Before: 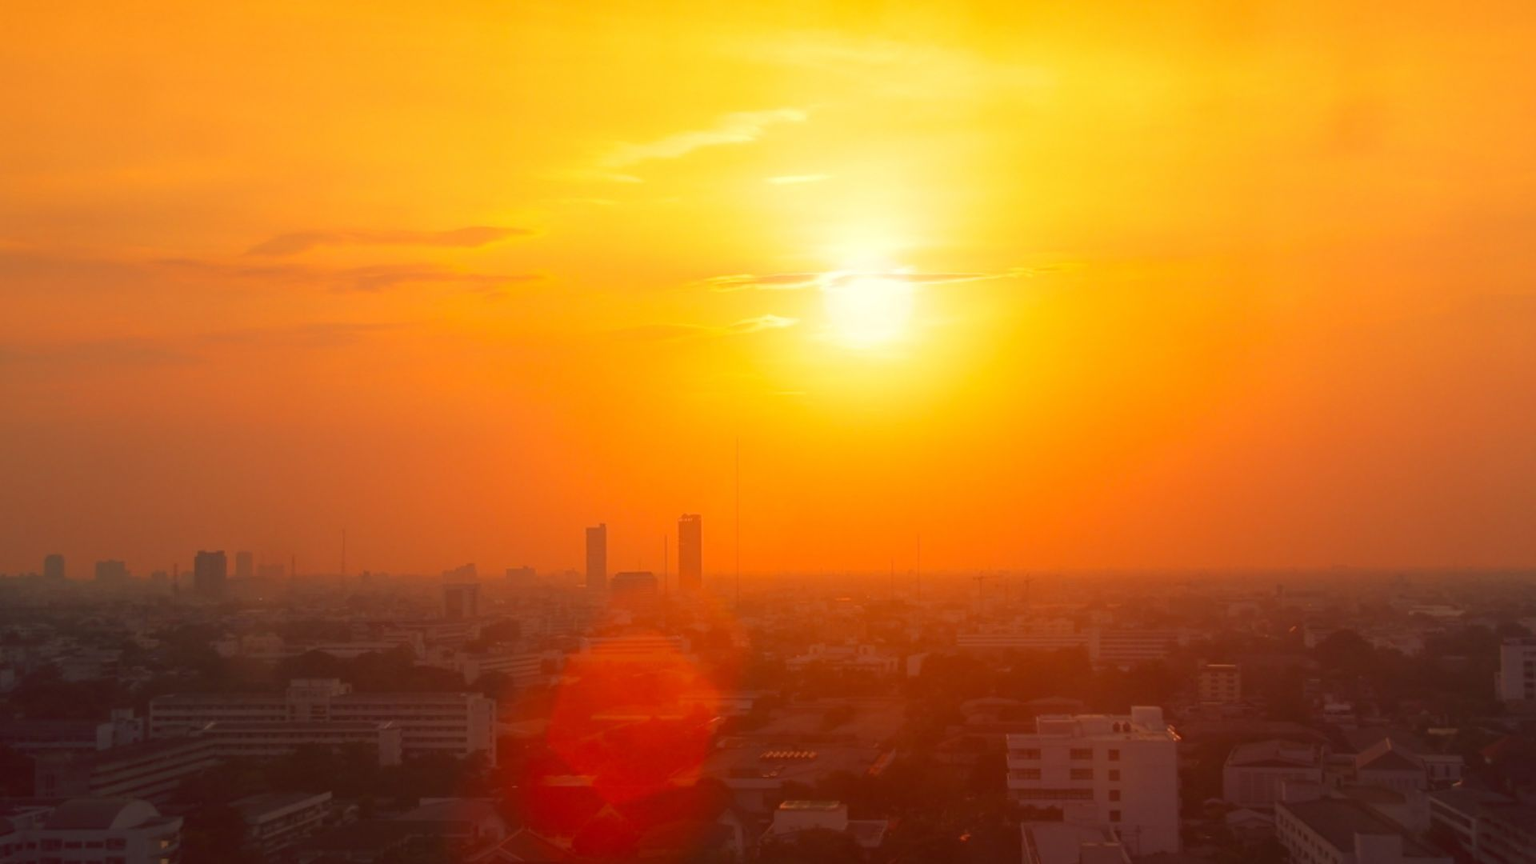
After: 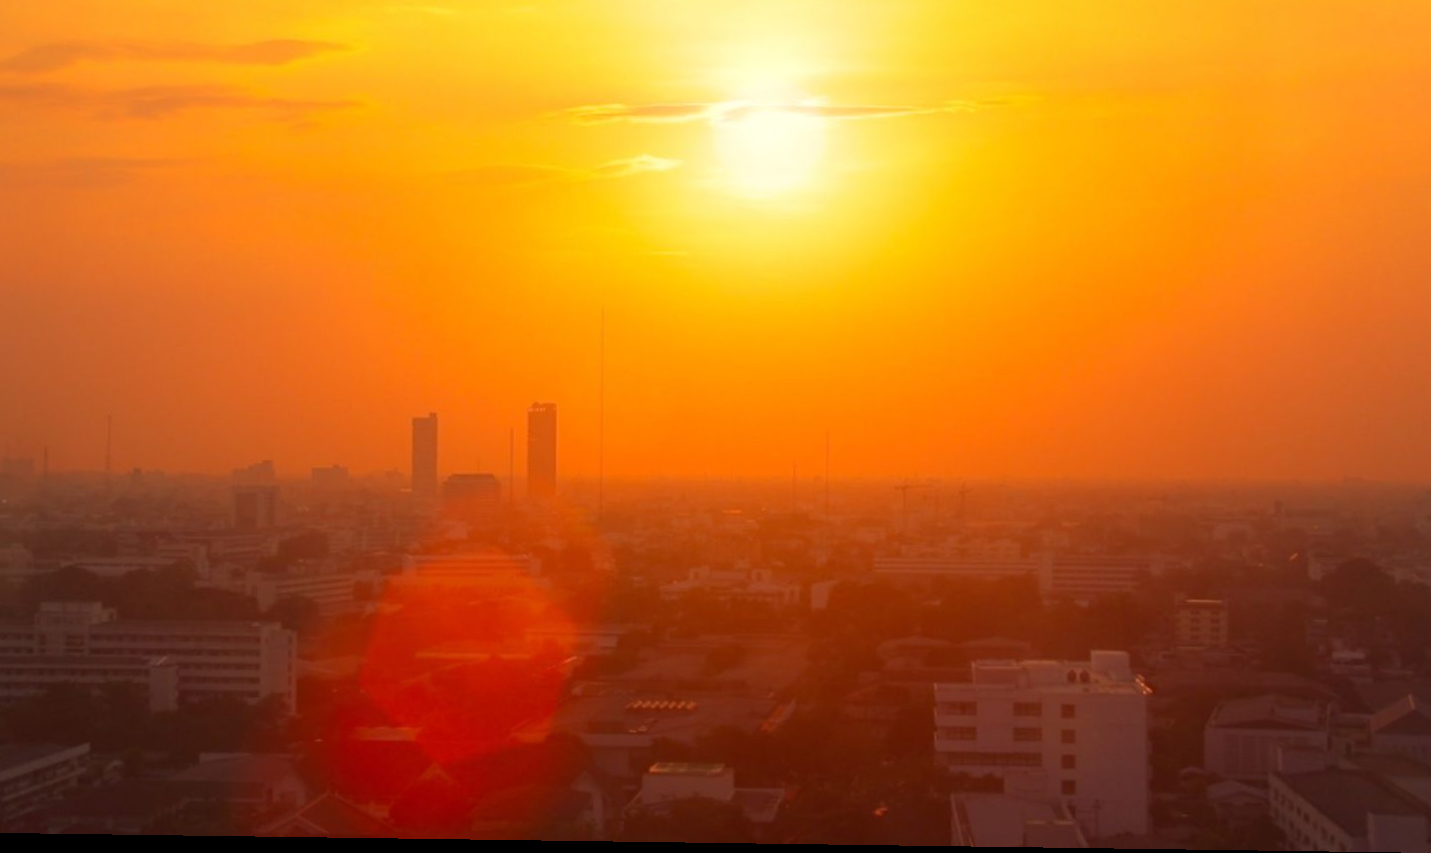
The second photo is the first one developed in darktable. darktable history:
rotate and perspective: rotation 0.8°, automatic cropping off
crop: left 16.871%, top 22.857%, right 9.116%
